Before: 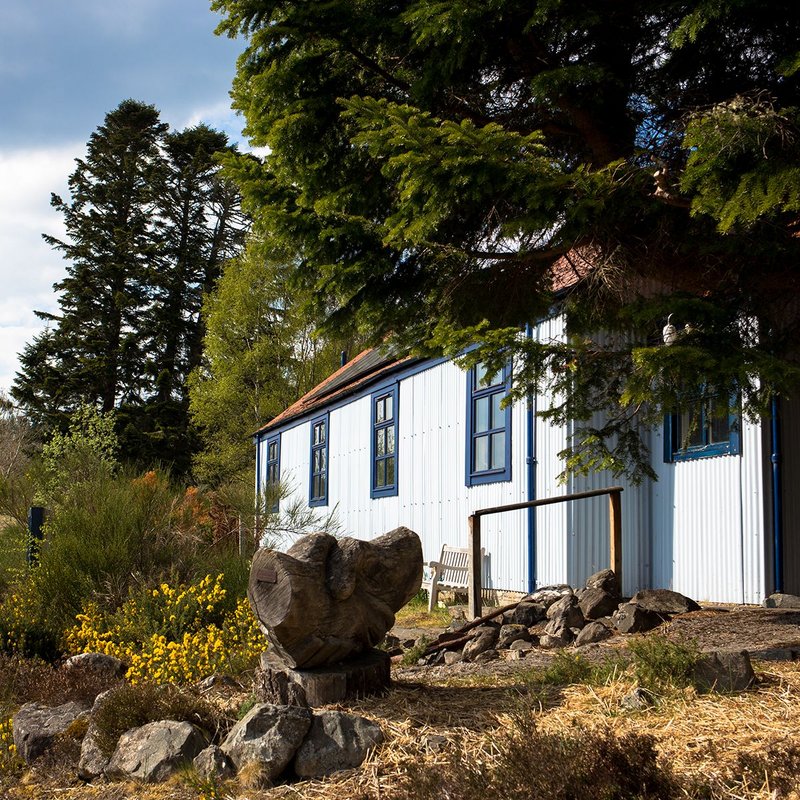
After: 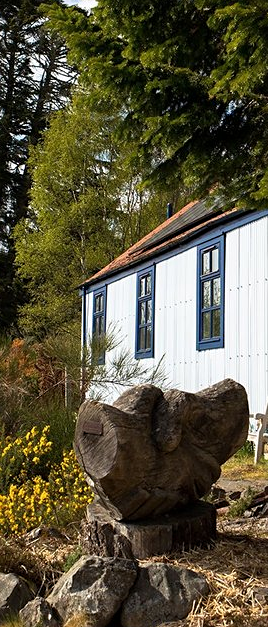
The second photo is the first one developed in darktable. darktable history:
crop and rotate: left 21.77%, top 18.528%, right 44.676%, bottom 2.997%
sharpen: amount 0.2
tone equalizer: on, module defaults
levels: mode automatic, black 0.023%, white 99.97%, levels [0.062, 0.494, 0.925]
